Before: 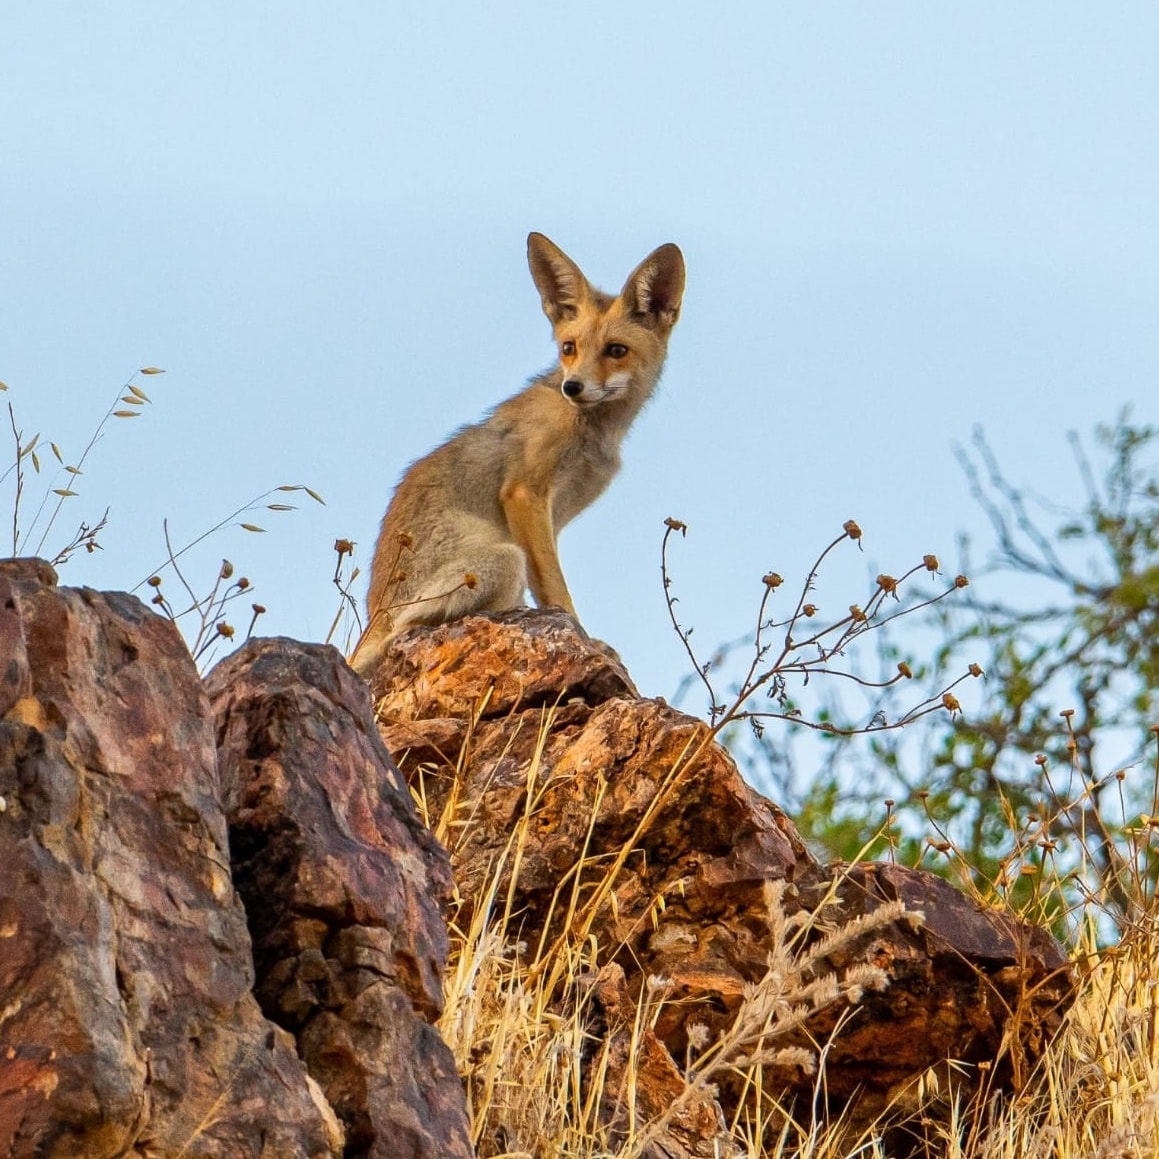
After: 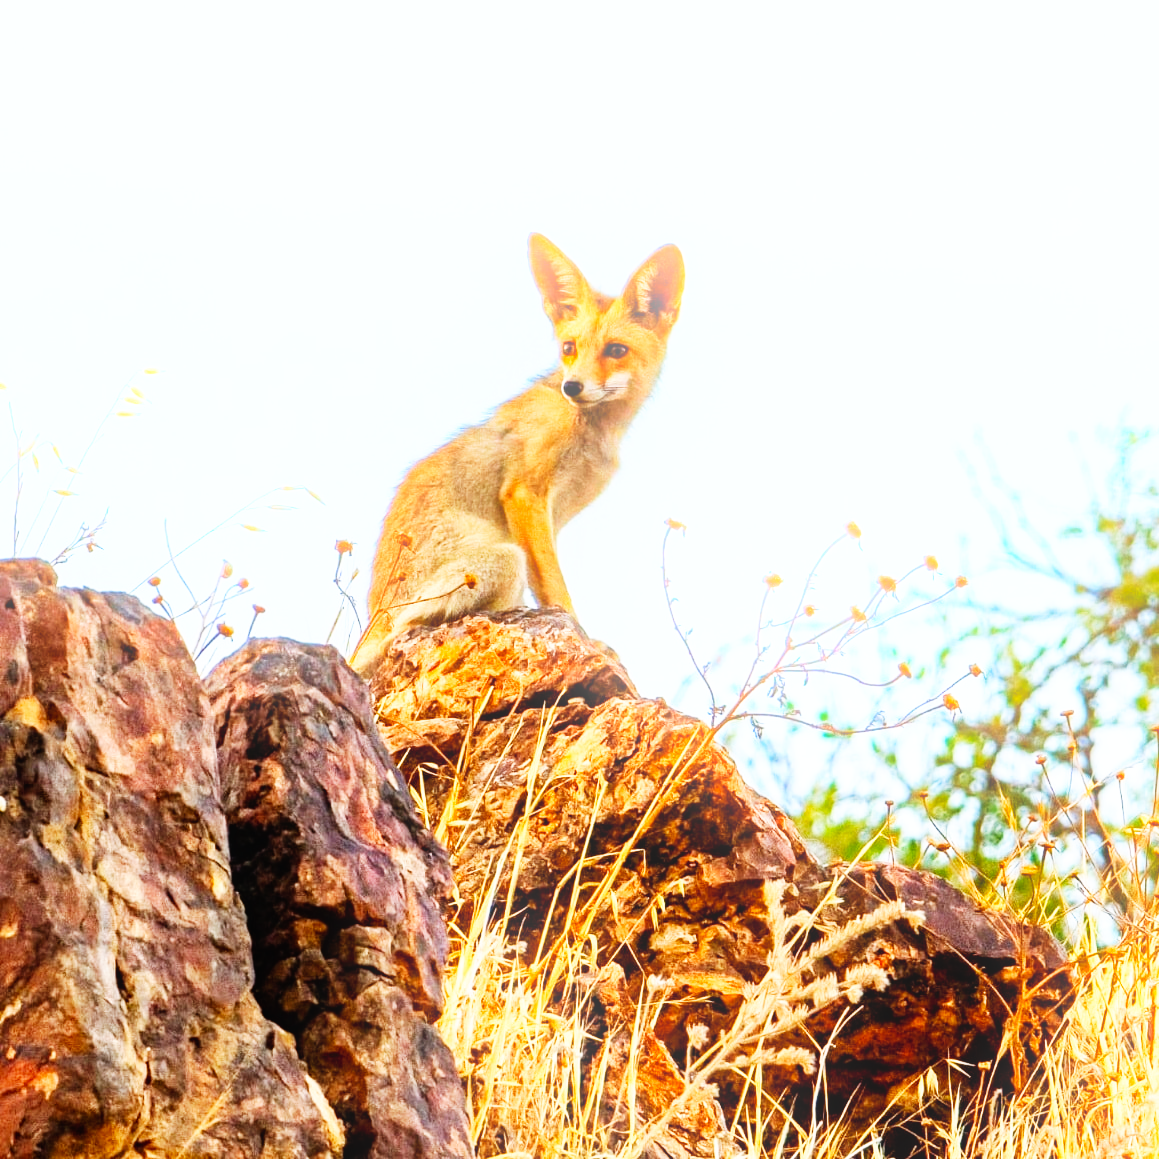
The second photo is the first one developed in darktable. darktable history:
haze removal: compatibility mode true, adaptive false
base curve: curves: ch0 [(0, 0) (0.007, 0.004) (0.027, 0.03) (0.046, 0.07) (0.207, 0.54) (0.442, 0.872) (0.673, 0.972) (1, 1)], preserve colors none
bloom: size 15%, threshold 97%, strength 7%
